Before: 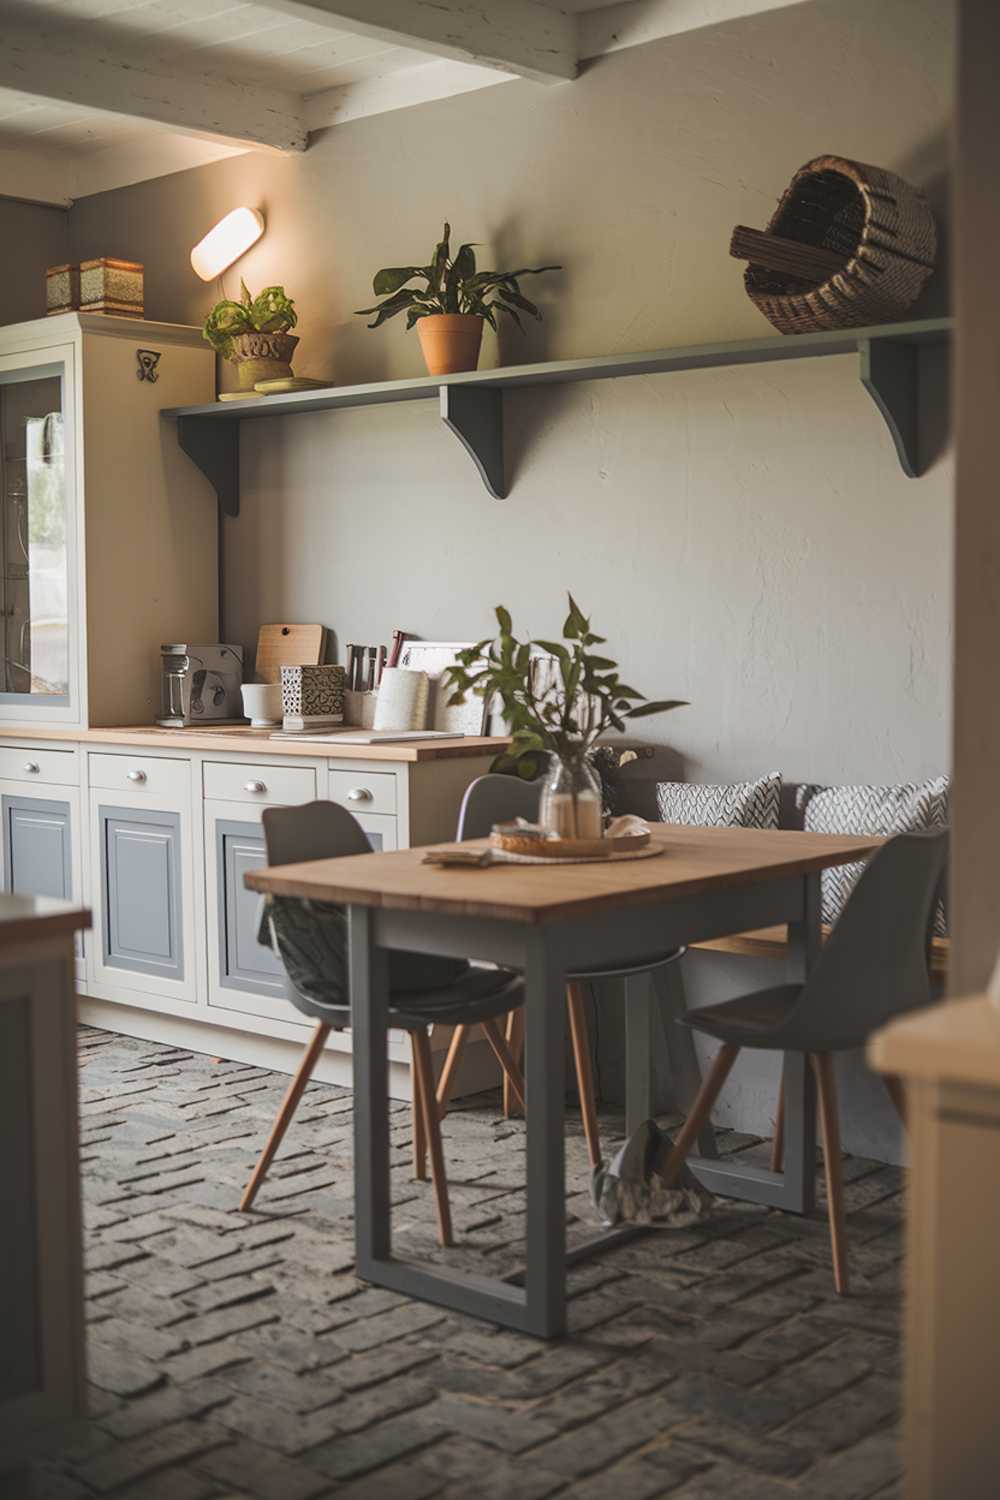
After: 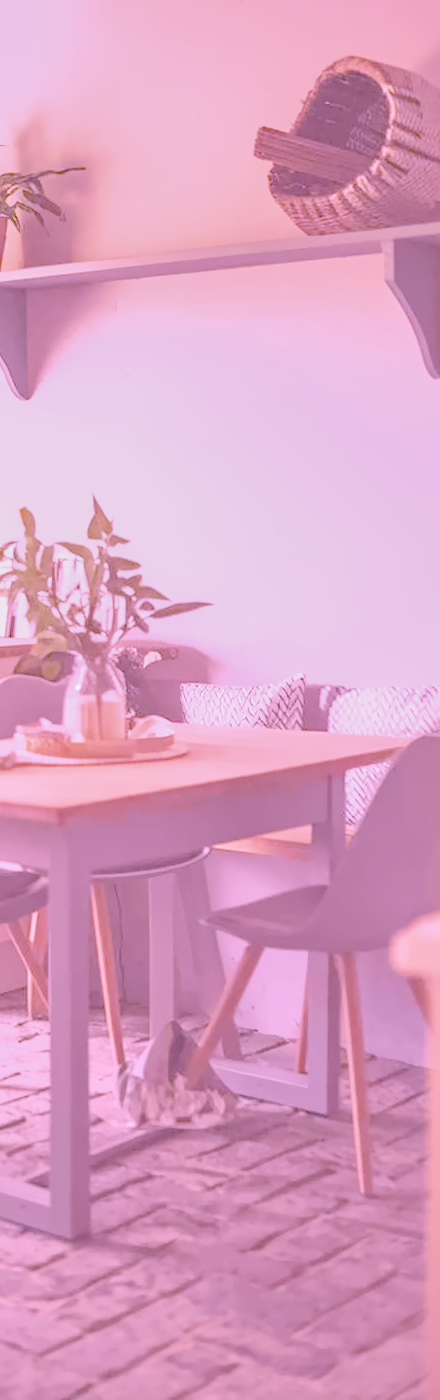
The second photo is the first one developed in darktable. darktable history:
filmic rgb "scene-referred default": black relative exposure -7.65 EV, white relative exposure 4.56 EV, hardness 3.61
crop: left 47.628%, top 6.643%, right 7.874%
raw chromatic aberrations: on, module defaults
color balance rgb: perceptual saturation grading › global saturation 25%, global vibrance 20%
highlight reconstruction: method reconstruct color, iterations 1, diameter of reconstruction 64 px
hot pixels: on, module defaults
lens correction: scale 1.01, crop 1, focal 85, aperture 2.8, distance 7.77, camera "Canon EOS RP", lens "Canon RF 85mm F2 MACRO IS STM"
tone equalizer "mask blending: all purposes": on, module defaults
exposure: black level correction 0.001, exposure 0.955 EV, compensate exposure bias true, compensate highlight preservation false
haze removal: compatibility mode true, adaptive false
tone curve: curves: ch0 [(0, 0) (0.915, 0.89) (1, 1)]
shadows and highlights: shadows 25, highlights -25
white balance: red 1.865, blue 1.754
denoise (profiled): preserve shadows 1.11, scattering 0.121, a [-1, 0, 0], b [0, 0, 0], y [[0.5 ×7] ×4, [0.507, 0.516, 0.526, 0.531, 0.526, 0.516, 0.507], [0.5 ×7]], compensate highlight preservation false
local contrast: detail 130%
